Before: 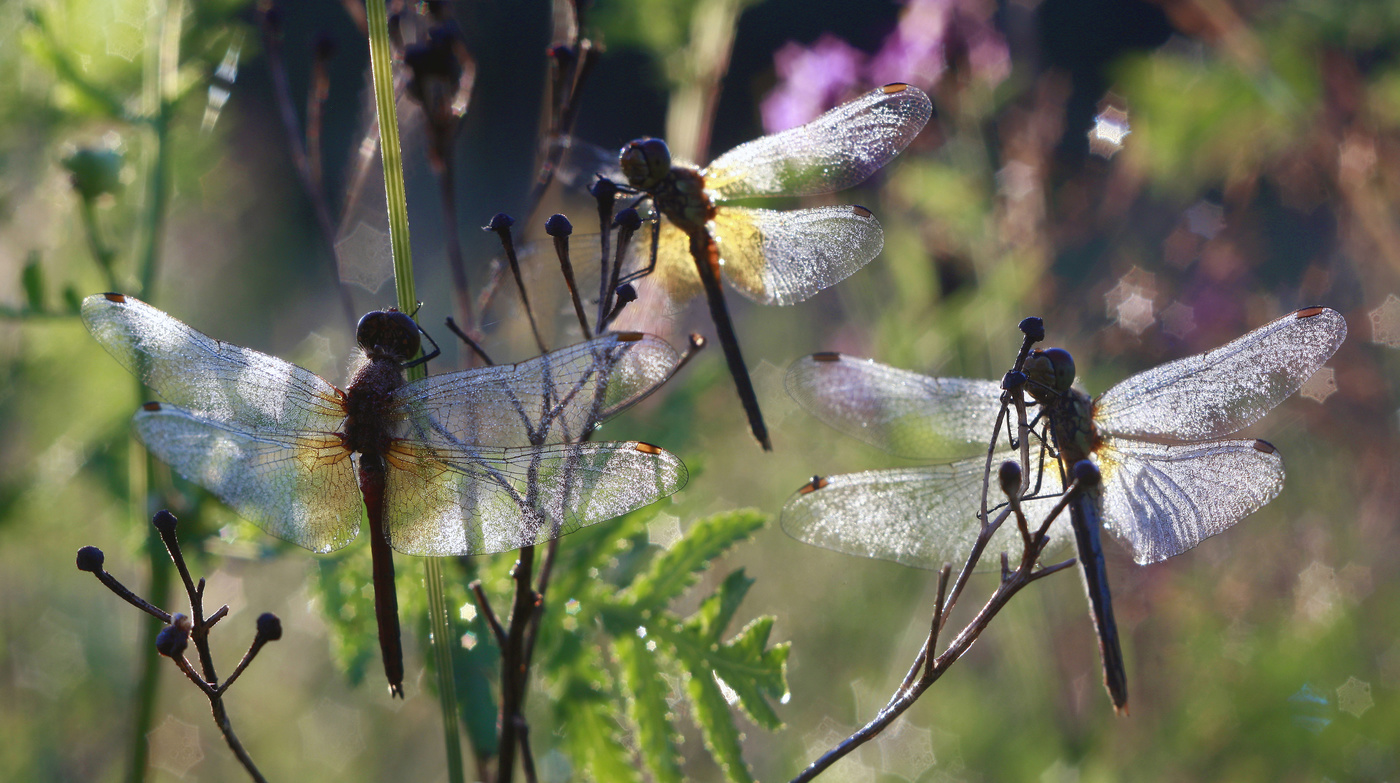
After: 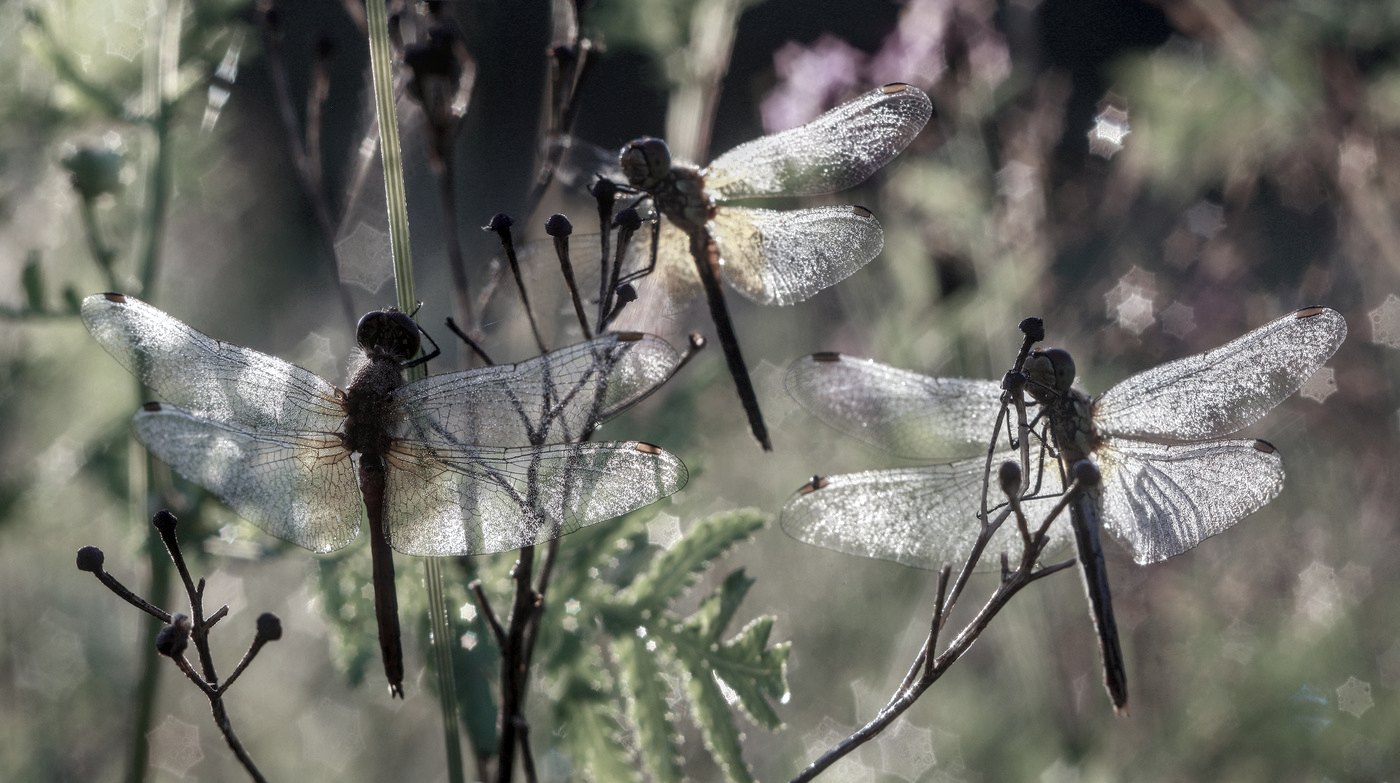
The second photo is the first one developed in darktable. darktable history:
color correction: highlights b* 0.007, saturation 0.302
local contrast: highlights 4%, shadows 4%, detail 133%
